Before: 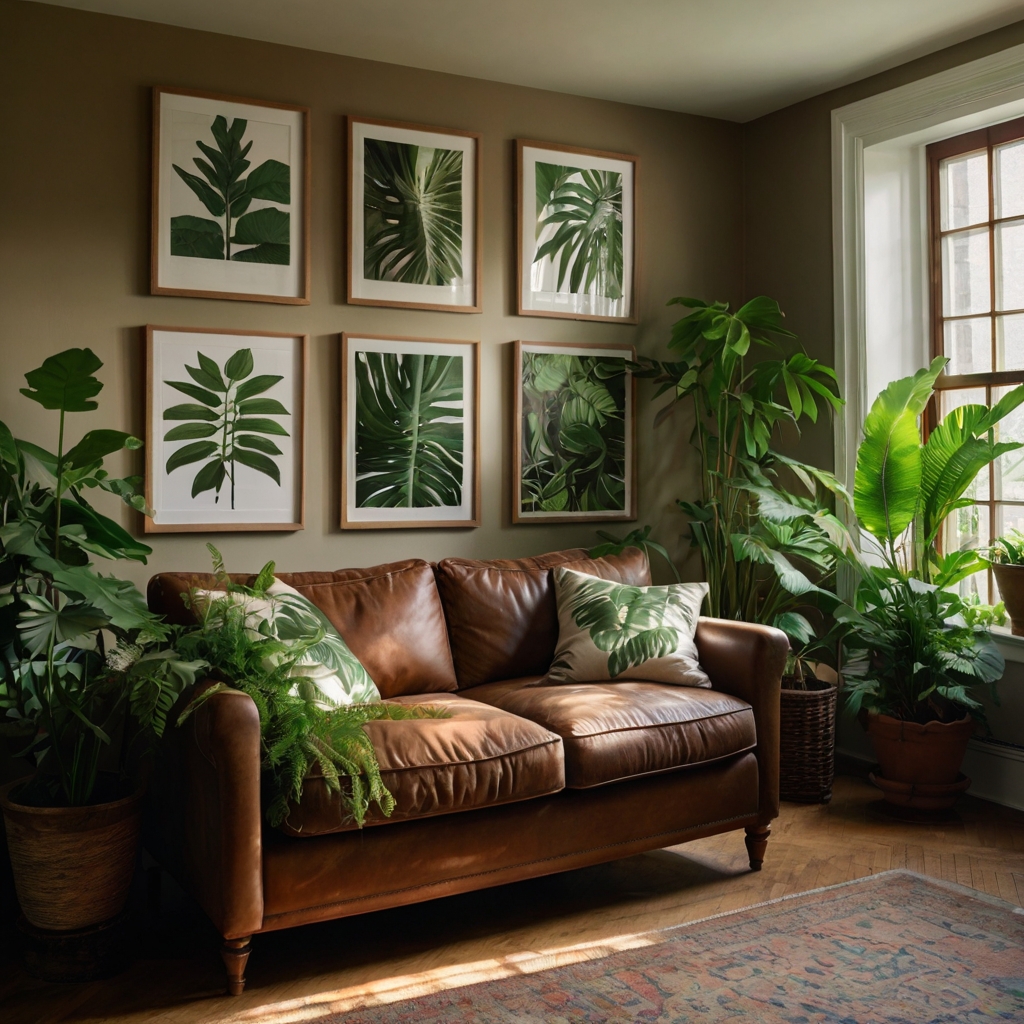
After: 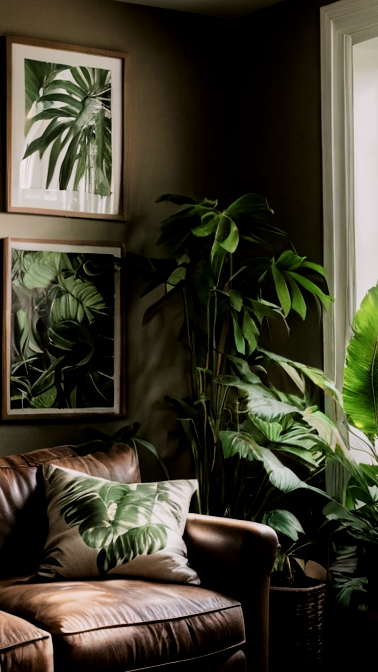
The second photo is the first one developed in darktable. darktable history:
crop and rotate: left 49.936%, top 10.094%, right 13.136%, bottom 24.256%
filmic rgb: black relative exposure -5 EV, hardness 2.88, contrast 1.4, highlights saturation mix -30%
local contrast: highlights 100%, shadows 100%, detail 120%, midtone range 0.2
color correction: highlights a* 3.12, highlights b* -1.55, shadows a* -0.101, shadows b* 2.52, saturation 0.98
